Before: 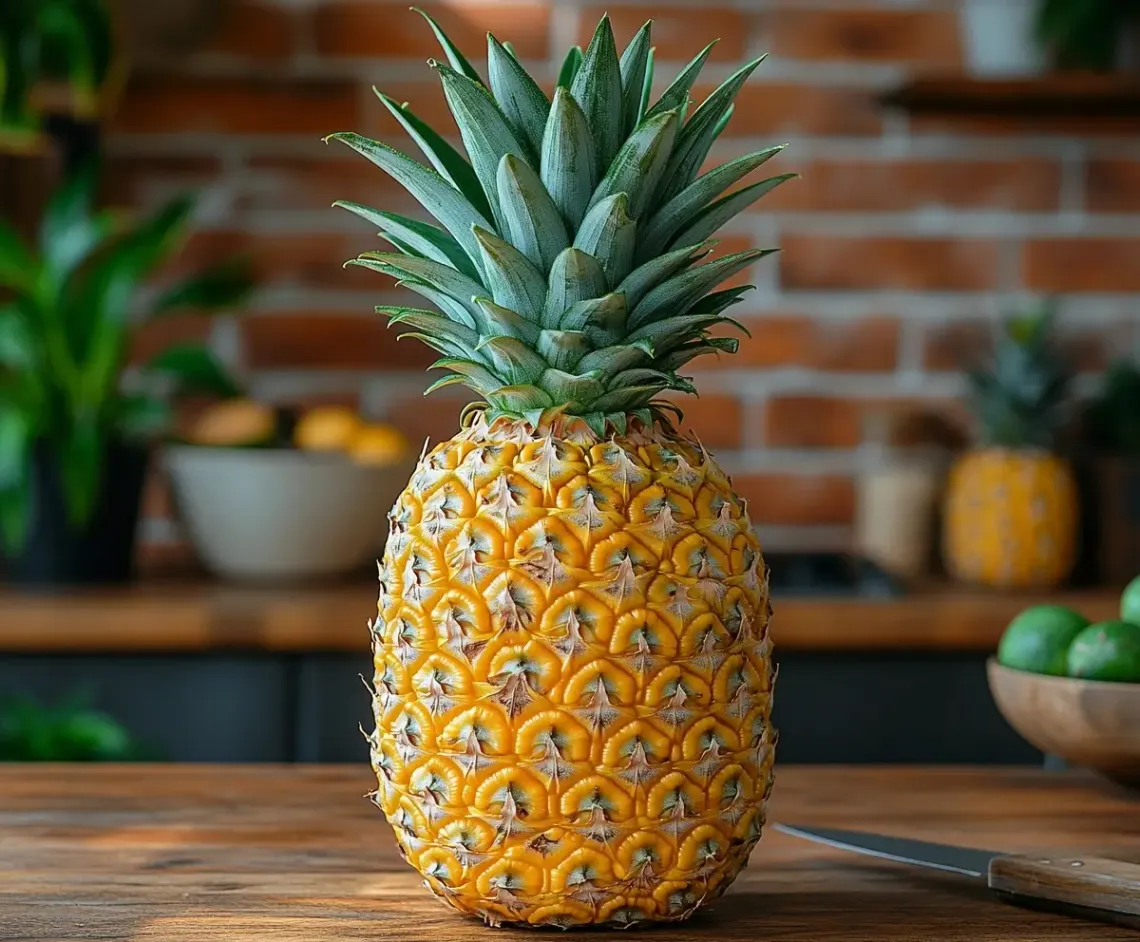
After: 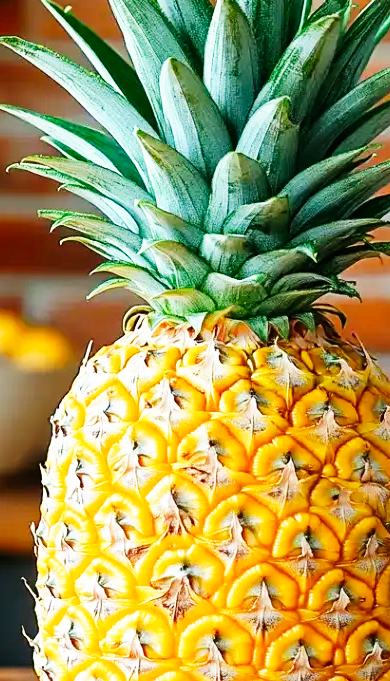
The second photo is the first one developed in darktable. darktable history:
crop and rotate: left 29.604%, top 10.211%, right 36.154%, bottom 17.424%
base curve: curves: ch0 [(0, 0) (0.007, 0.004) (0.027, 0.03) (0.046, 0.07) (0.207, 0.54) (0.442, 0.872) (0.673, 0.972) (1, 1)], preserve colors none
